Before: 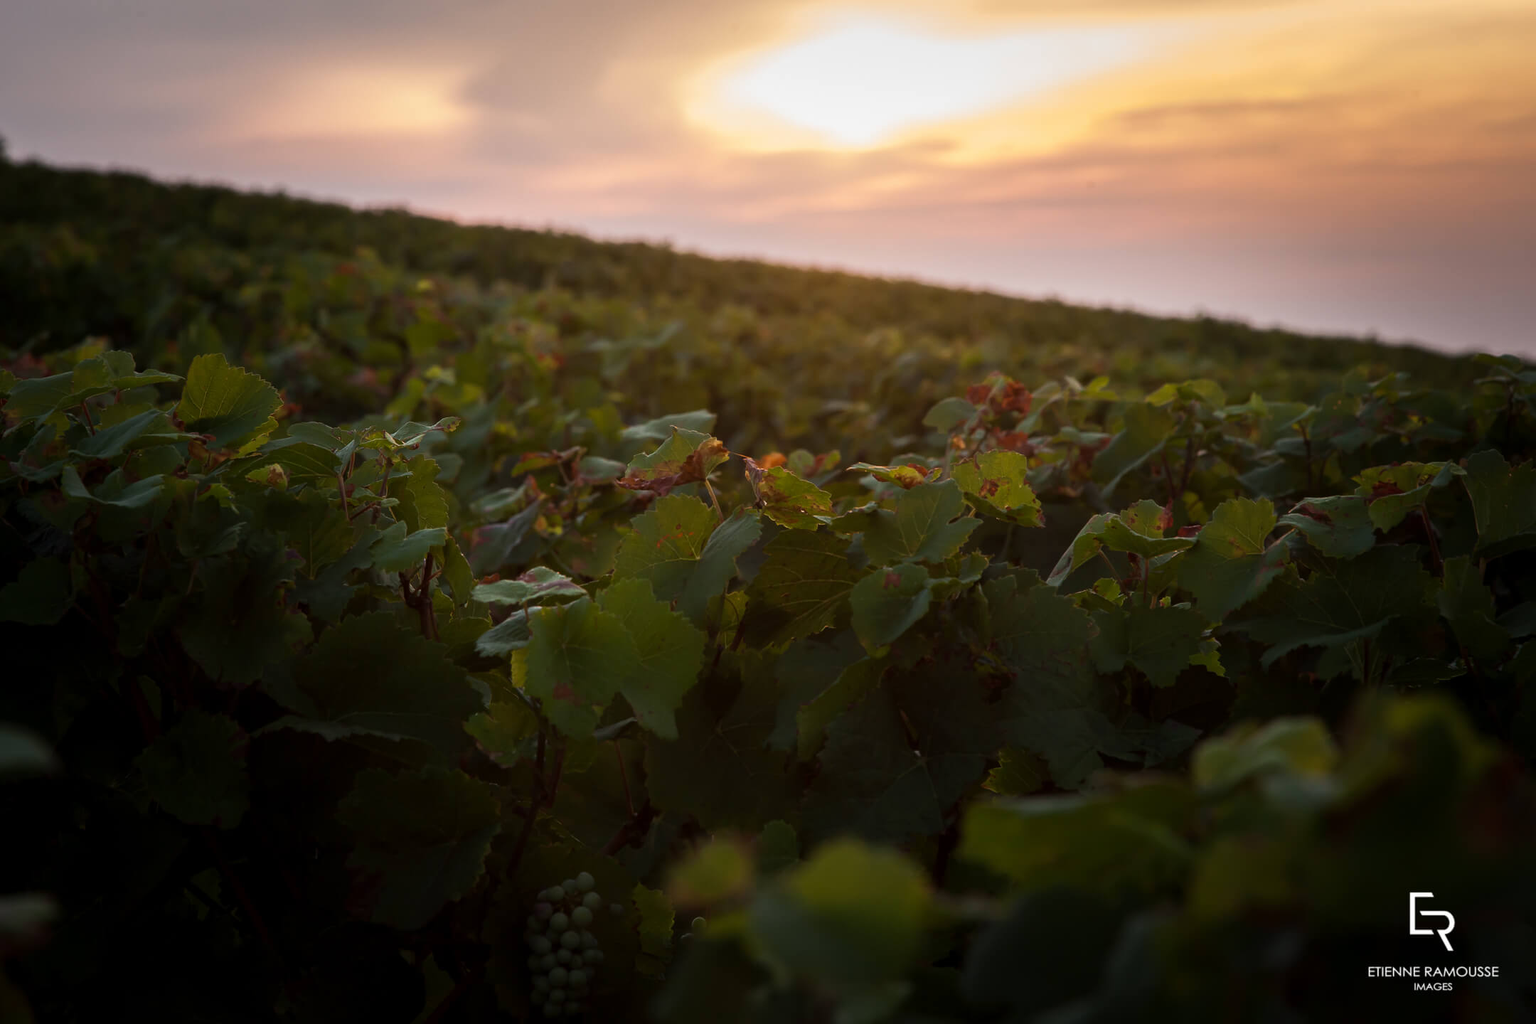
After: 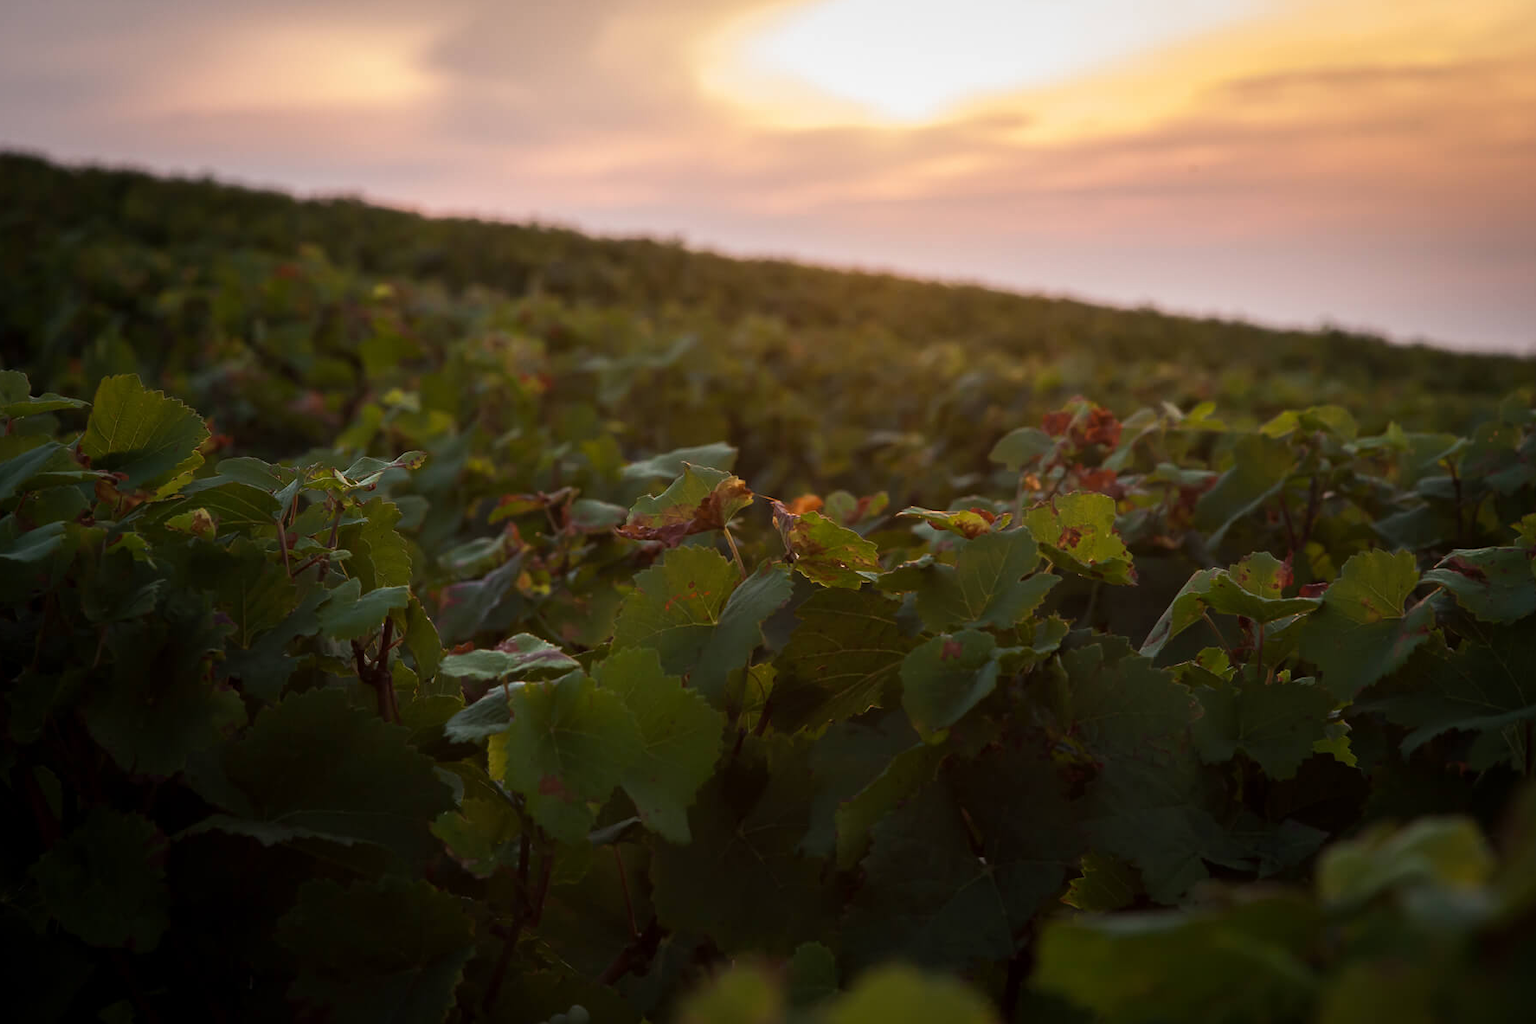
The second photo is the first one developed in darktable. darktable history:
crop and rotate: left 7.196%, top 4.574%, right 10.605%, bottom 13.178%
tone equalizer: on, module defaults
